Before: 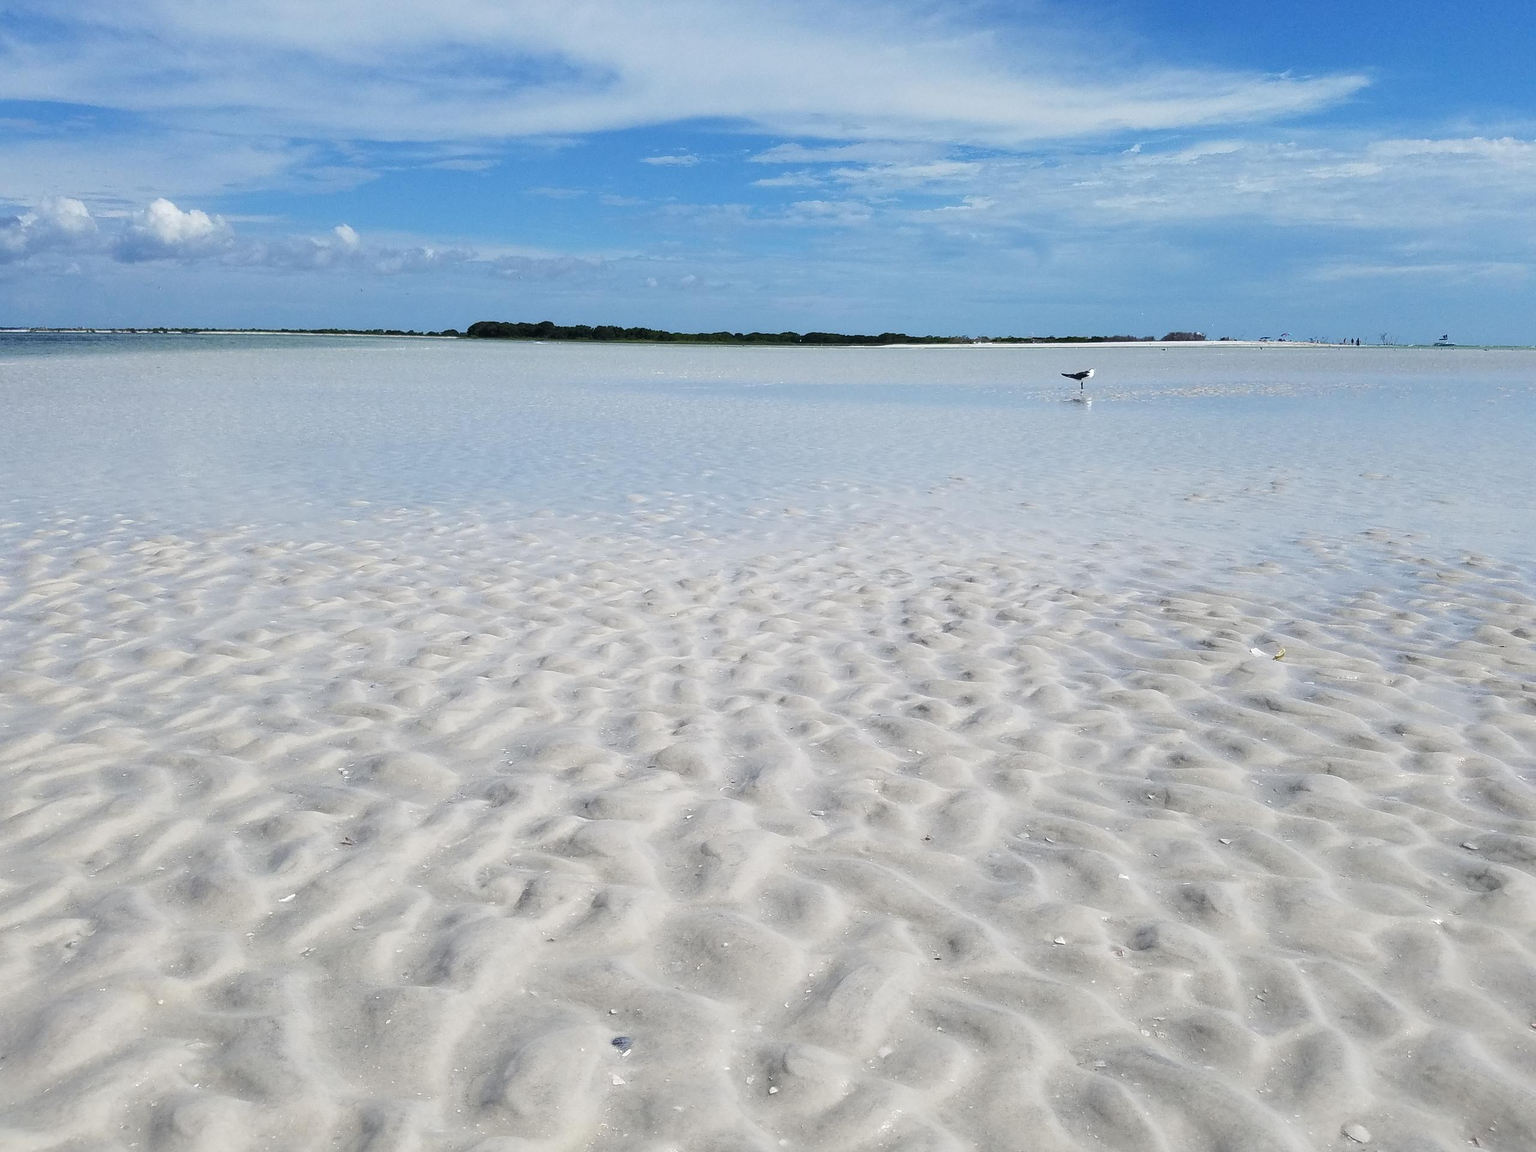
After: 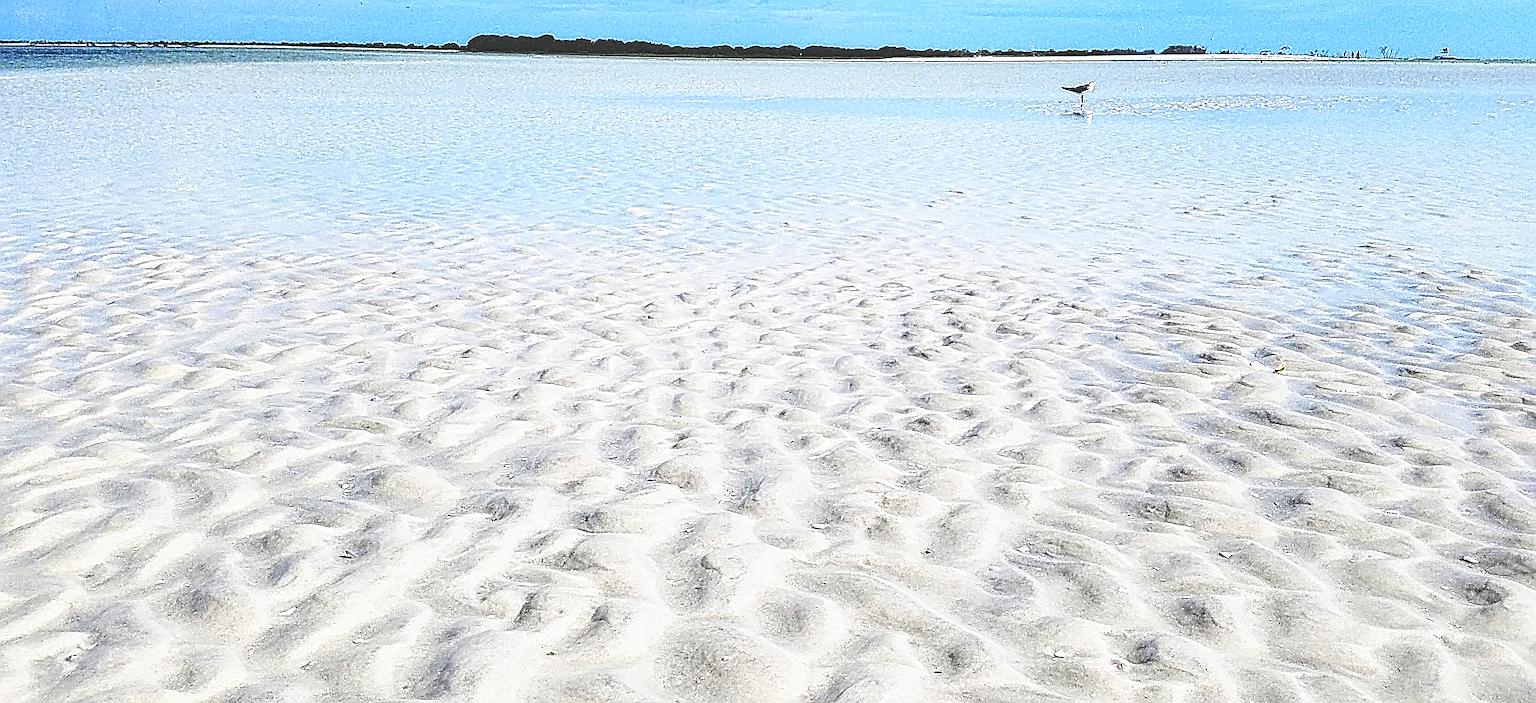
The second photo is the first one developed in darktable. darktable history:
base curve: curves: ch0 [(0, 0.036) (0.007, 0.037) (0.604, 0.887) (1, 1)], preserve colors none
sharpen: on, module defaults
crop and rotate: top 24.898%, bottom 13.973%
local contrast: mode bilateral grid, contrast 21, coarseness 3, detail 299%, midtone range 0.2
color zones: curves: ch0 [(0.004, 0.305) (0.261, 0.623) (0.389, 0.399) (0.708, 0.571) (0.947, 0.34)]; ch1 [(0.025, 0.645) (0.229, 0.584) (0.326, 0.551) (0.484, 0.262) (0.757, 0.643)]
